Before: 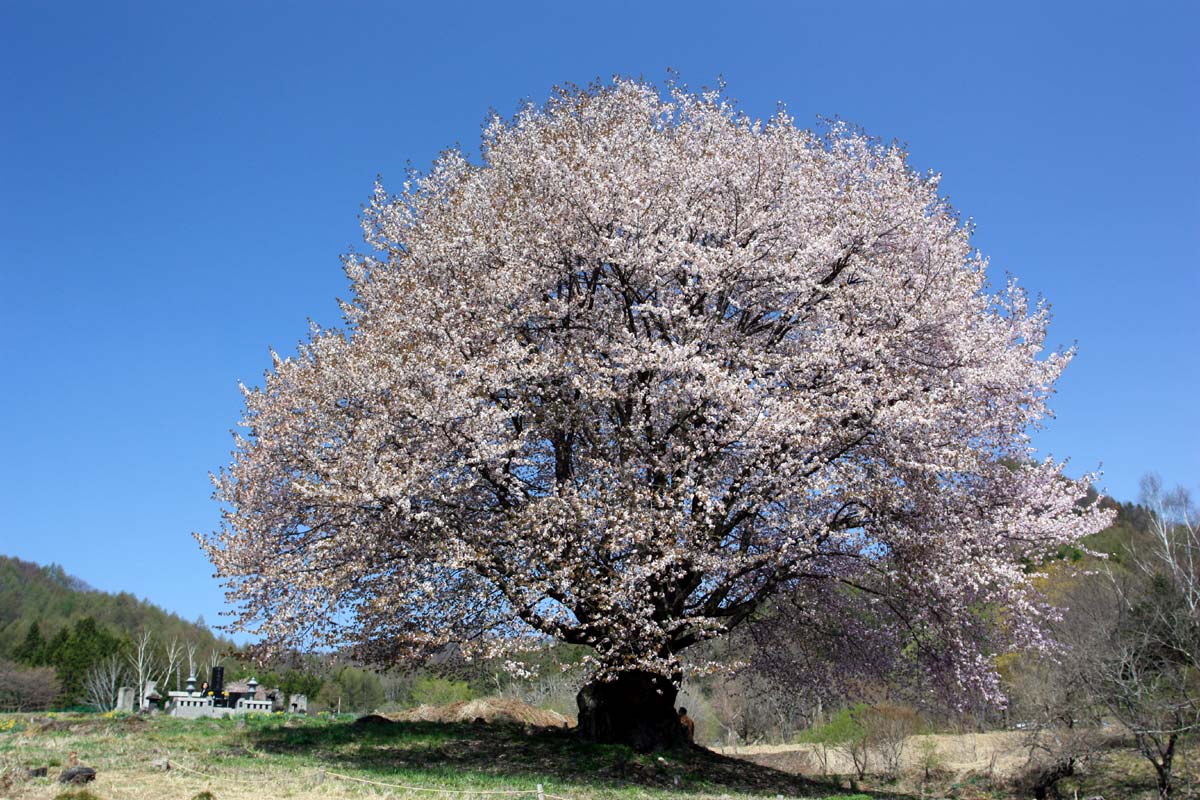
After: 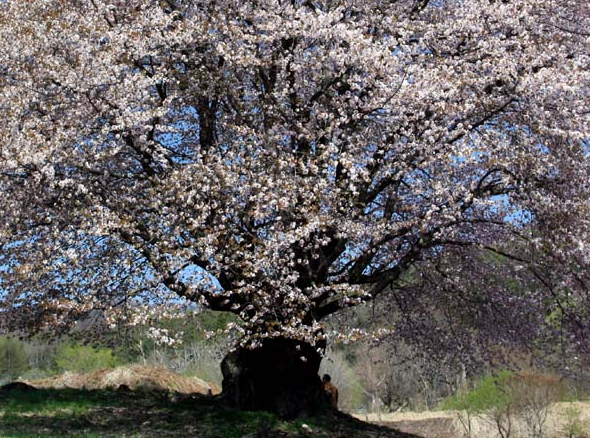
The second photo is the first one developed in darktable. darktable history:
crop: left 29.737%, top 41.689%, right 21.064%, bottom 3.461%
shadows and highlights: radius 337.07, shadows 28.9, soften with gaussian
